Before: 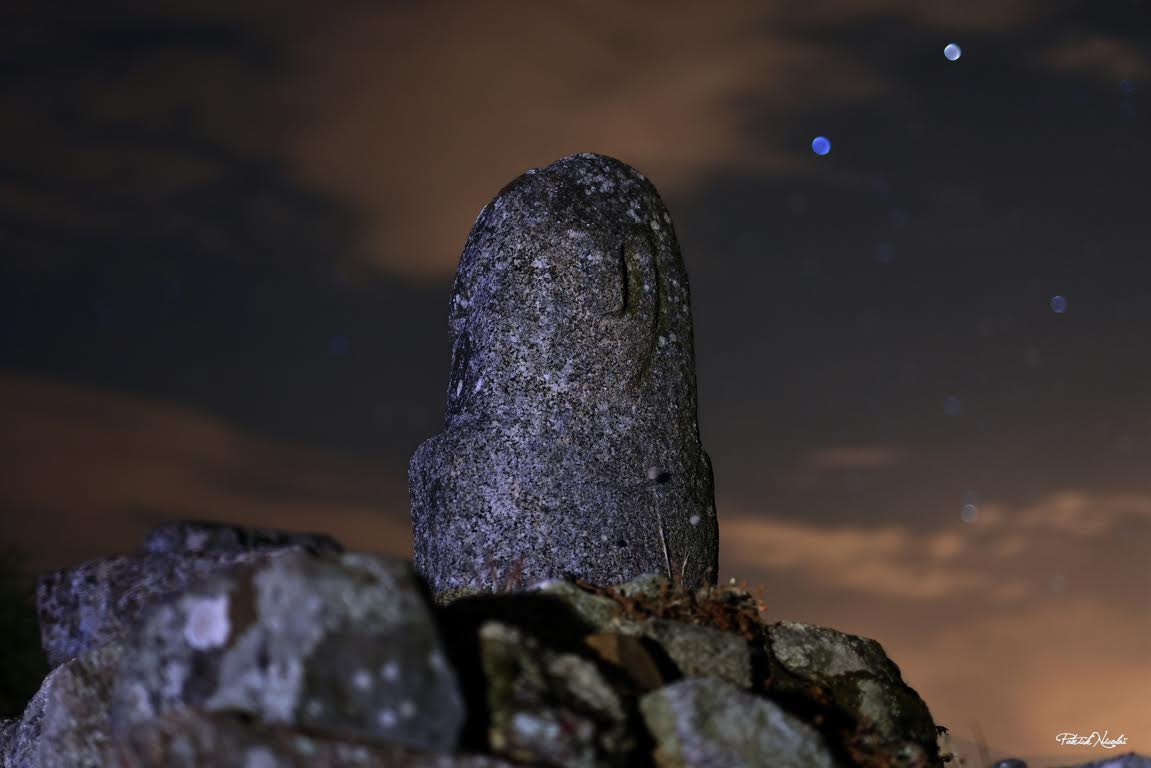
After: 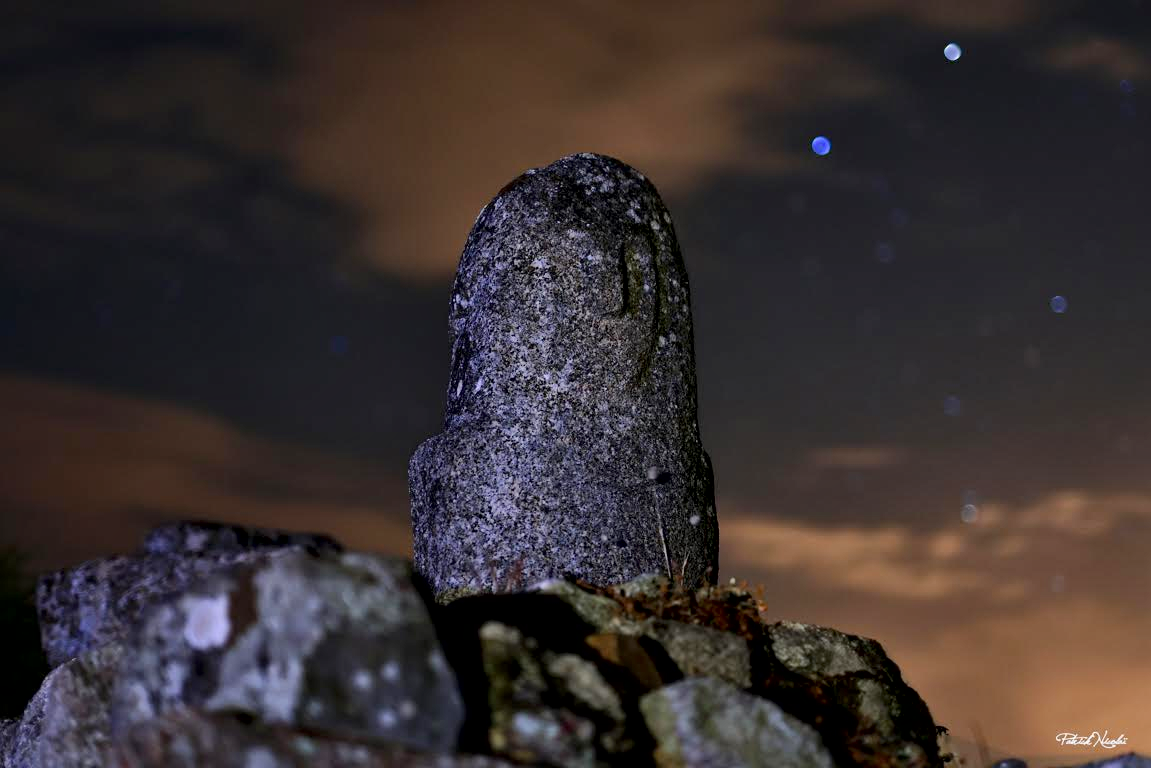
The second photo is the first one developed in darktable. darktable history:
color balance rgb: perceptual saturation grading › global saturation 20%, perceptual saturation grading › highlights -25%, perceptual saturation grading › shadows 25%
local contrast: mode bilateral grid, contrast 25, coarseness 60, detail 151%, midtone range 0.2
